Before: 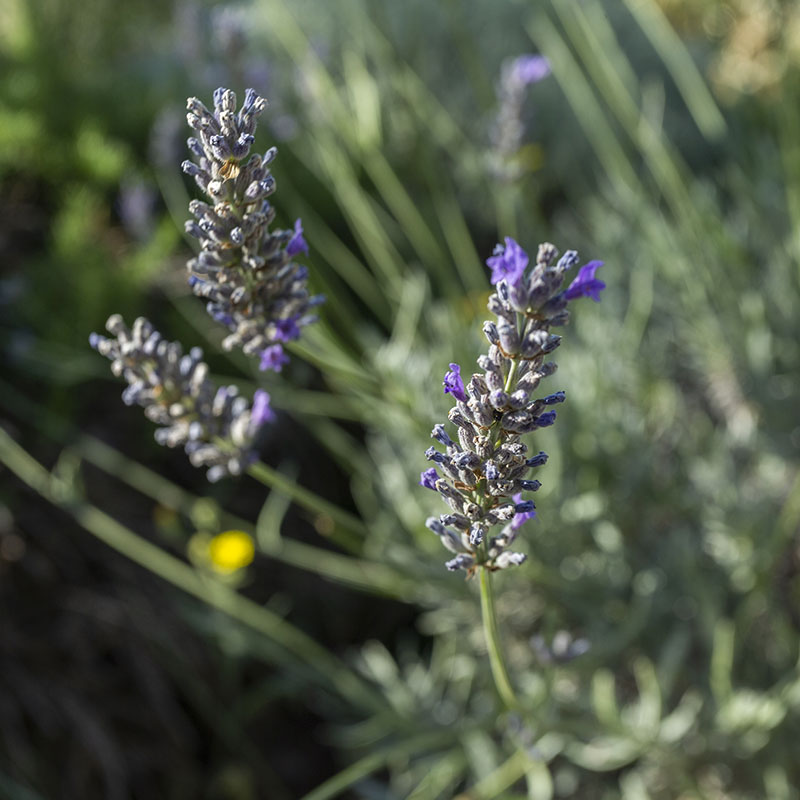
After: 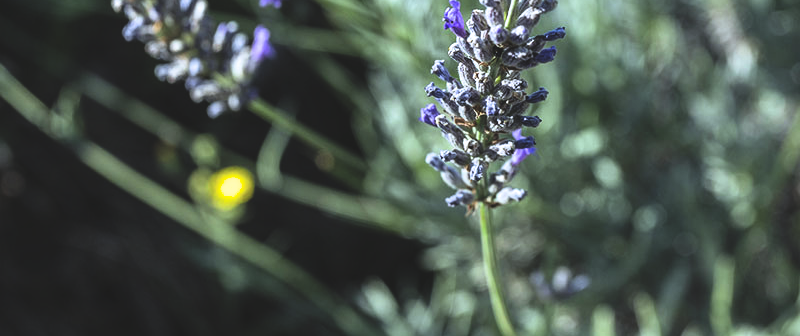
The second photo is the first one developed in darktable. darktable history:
exposure: exposure 0.564 EV, compensate highlight preservation false
crop: top 45.551%, bottom 12.262%
rgb curve: curves: ch0 [(0, 0.186) (0.314, 0.284) (0.775, 0.708) (1, 1)], compensate middle gray true, preserve colors none
filmic rgb: black relative exposure -8.07 EV, white relative exposure 3 EV, hardness 5.35, contrast 1.25
color calibration: x 0.37, y 0.382, temperature 4313.32 K
